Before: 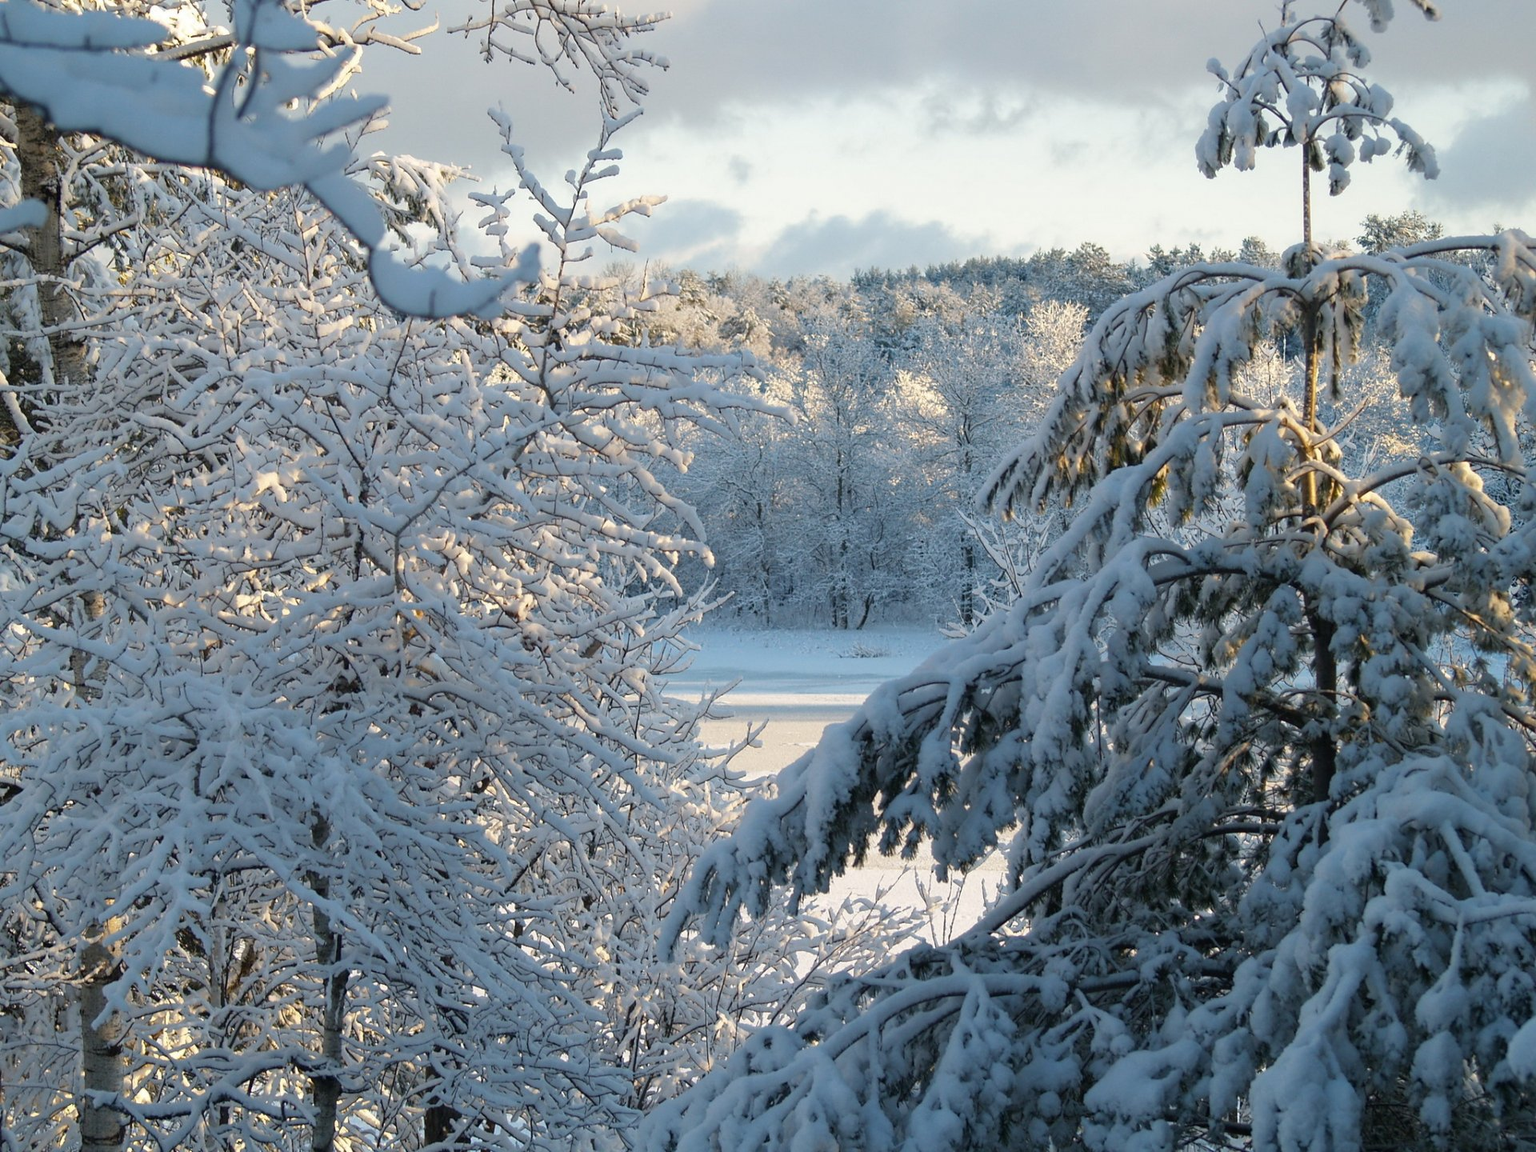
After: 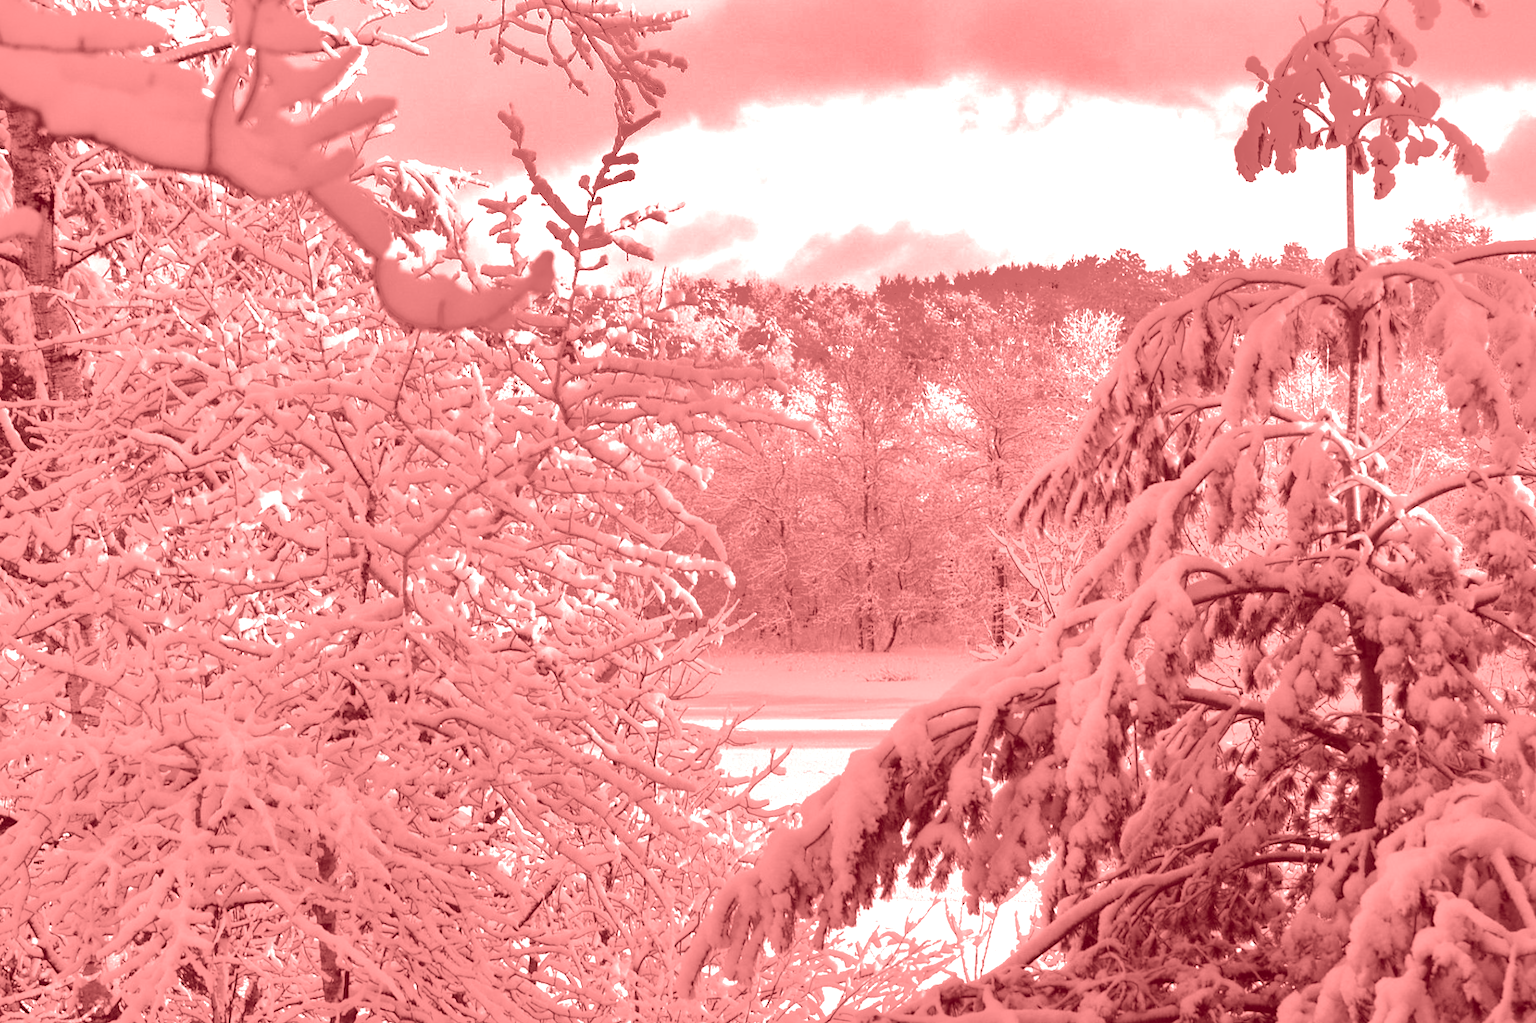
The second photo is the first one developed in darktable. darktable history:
color correction: highlights a* 2.75, highlights b* 5, shadows a* -2.04, shadows b* -4.84, saturation 0.8
colorize: saturation 60%, source mix 100%
crop and rotate: angle 0.2°, left 0.275%, right 3.127%, bottom 14.18%
exposure: exposure 0.507 EV, compensate highlight preservation false
rgb levels: mode RGB, independent channels, levels [[0, 0.474, 1], [0, 0.5, 1], [0, 0.5, 1]]
shadows and highlights: shadows -19.91, highlights -73.15
